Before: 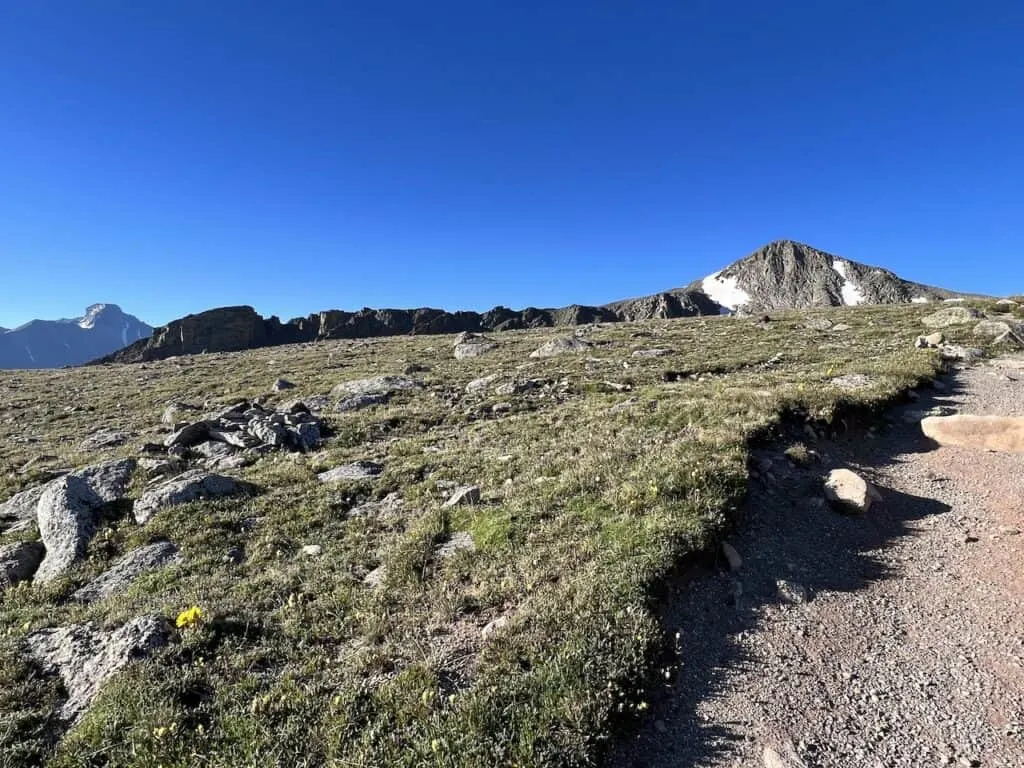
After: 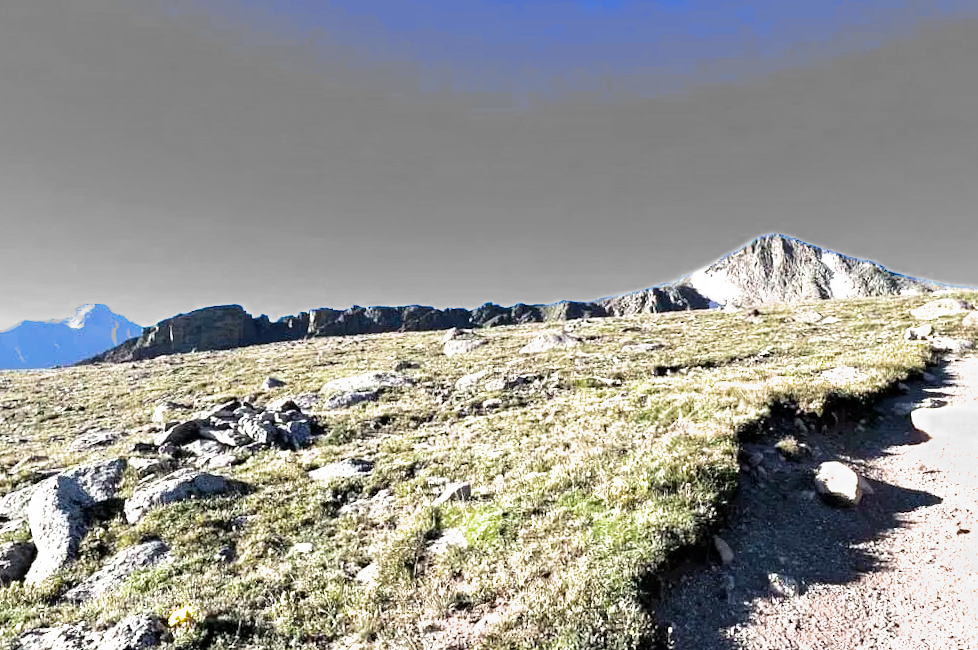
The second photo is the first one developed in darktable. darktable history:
crop and rotate: angle 0.534°, left 0.376%, right 2.904%, bottom 14.279%
exposure: black level correction 0, exposure 1.388 EV, compensate highlight preservation false
filmic rgb: black relative exposure -12.79 EV, white relative exposure 2.8 EV, threshold 2.99 EV, target black luminance 0%, hardness 8.49, latitude 70.16%, contrast 1.135, shadows ↔ highlights balance -1.13%, add noise in highlights 0.002, preserve chrominance max RGB, color science v3 (2019), use custom middle-gray values true, contrast in highlights soft, enable highlight reconstruction true
